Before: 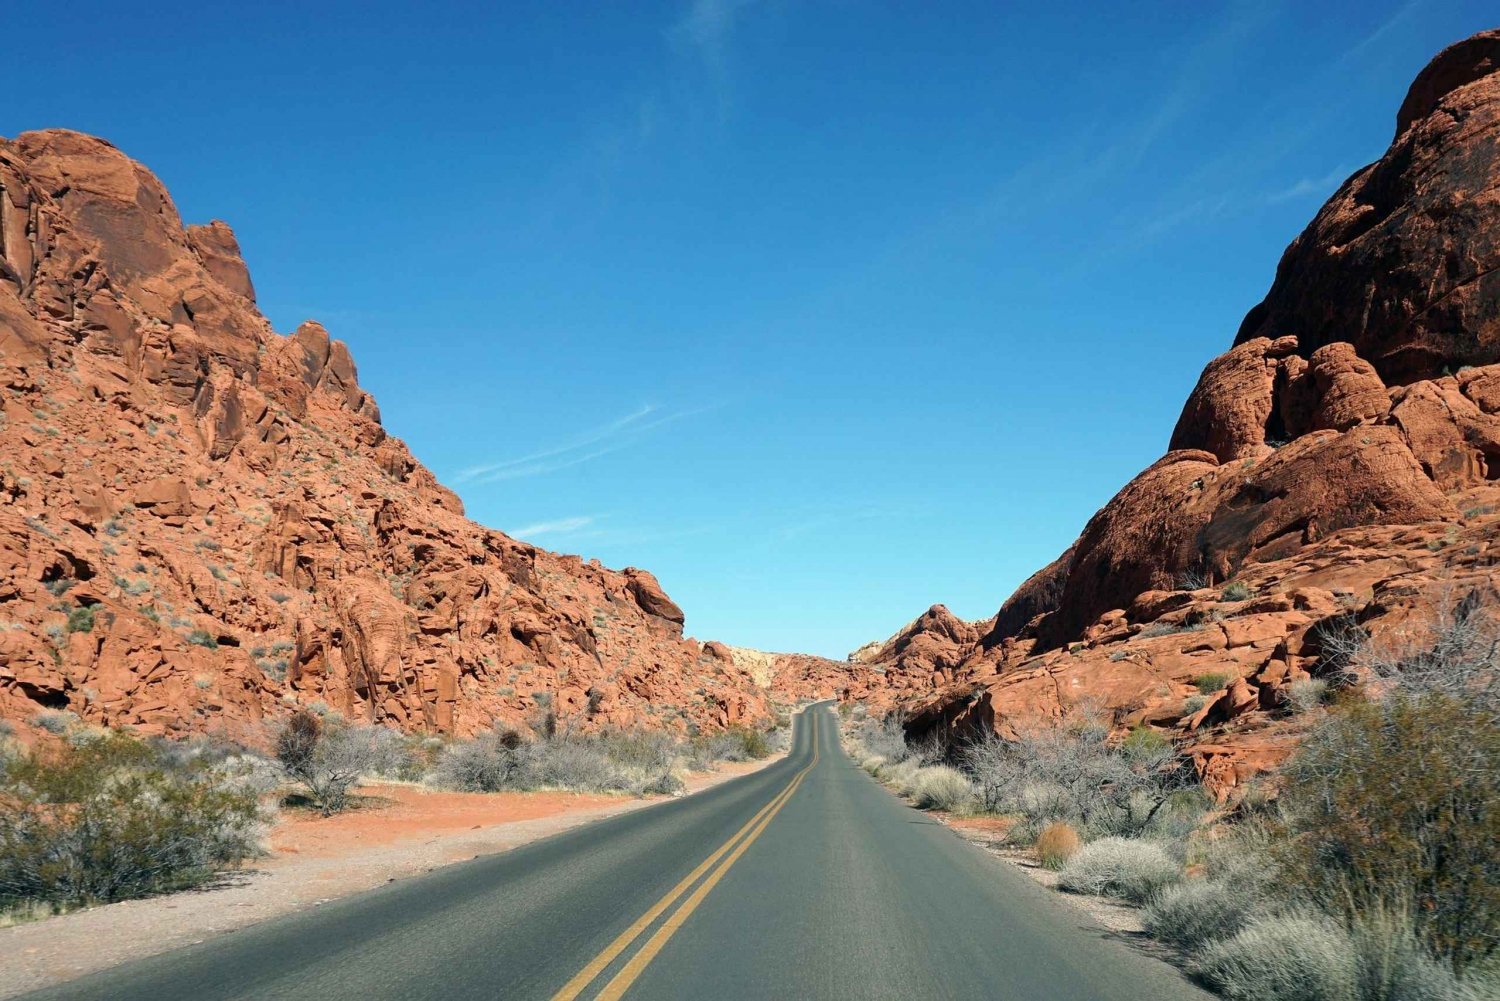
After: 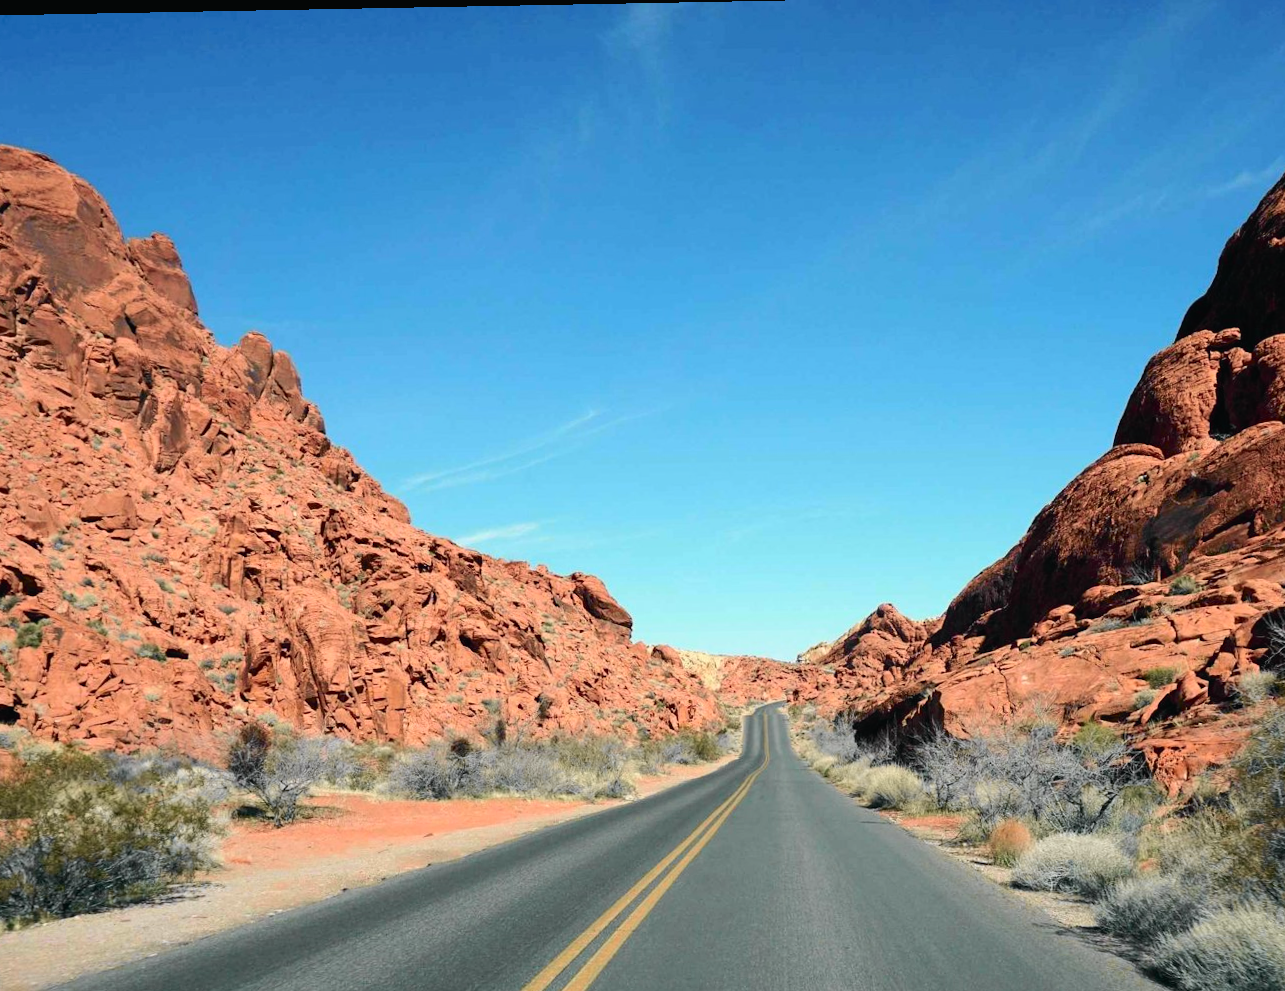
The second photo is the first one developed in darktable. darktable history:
tone curve: curves: ch0 [(0, 0.015) (0.037, 0.032) (0.131, 0.113) (0.275, 0.26) (0.497, 0.531) (0.617, 0.663) (0.704, 0.748) (0.813, 0.842) (0.911, 0.931) (0.997, 1)]; ch1 [(0, 0) (0.301, 0.3) (0.444, 0.438) (0.493, 0.494) (0.501, 0.499) (0.534, 0.543) (0.582, 0.605) (0.658, 0.687) (0.746, 0.79) (1, 1)]; ch2 [(0, 0) (0.246, 0.234) (0.36, 0.356) (0.415, 0.426) (0.476, 0.492) (0.502, 0.499) (0.525, 0.513) (0.533, 0.534) (0.586, 0.598) (0.634, 0.643) (0.706, 0.717) (0.853, 0.83) (1, 0.951)], color space Lab, independent channels, preserve colors none
crop and rotate: angle 1.08°, left 4.174%, top 1.099%, right 11.202%, bottom 2.591%
